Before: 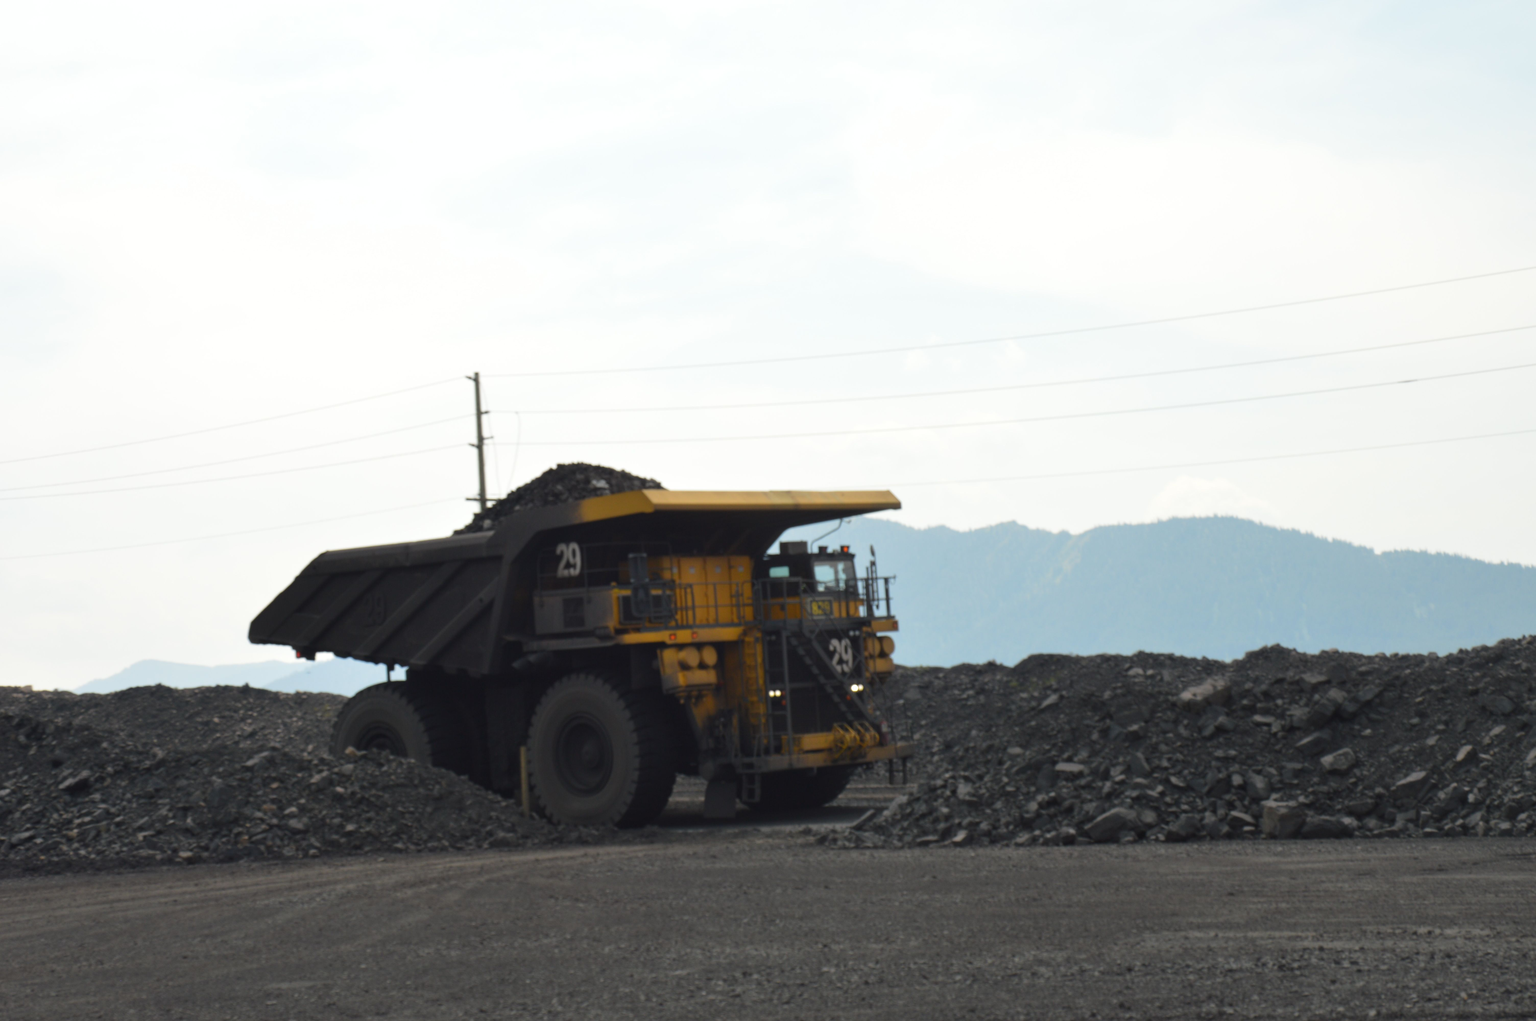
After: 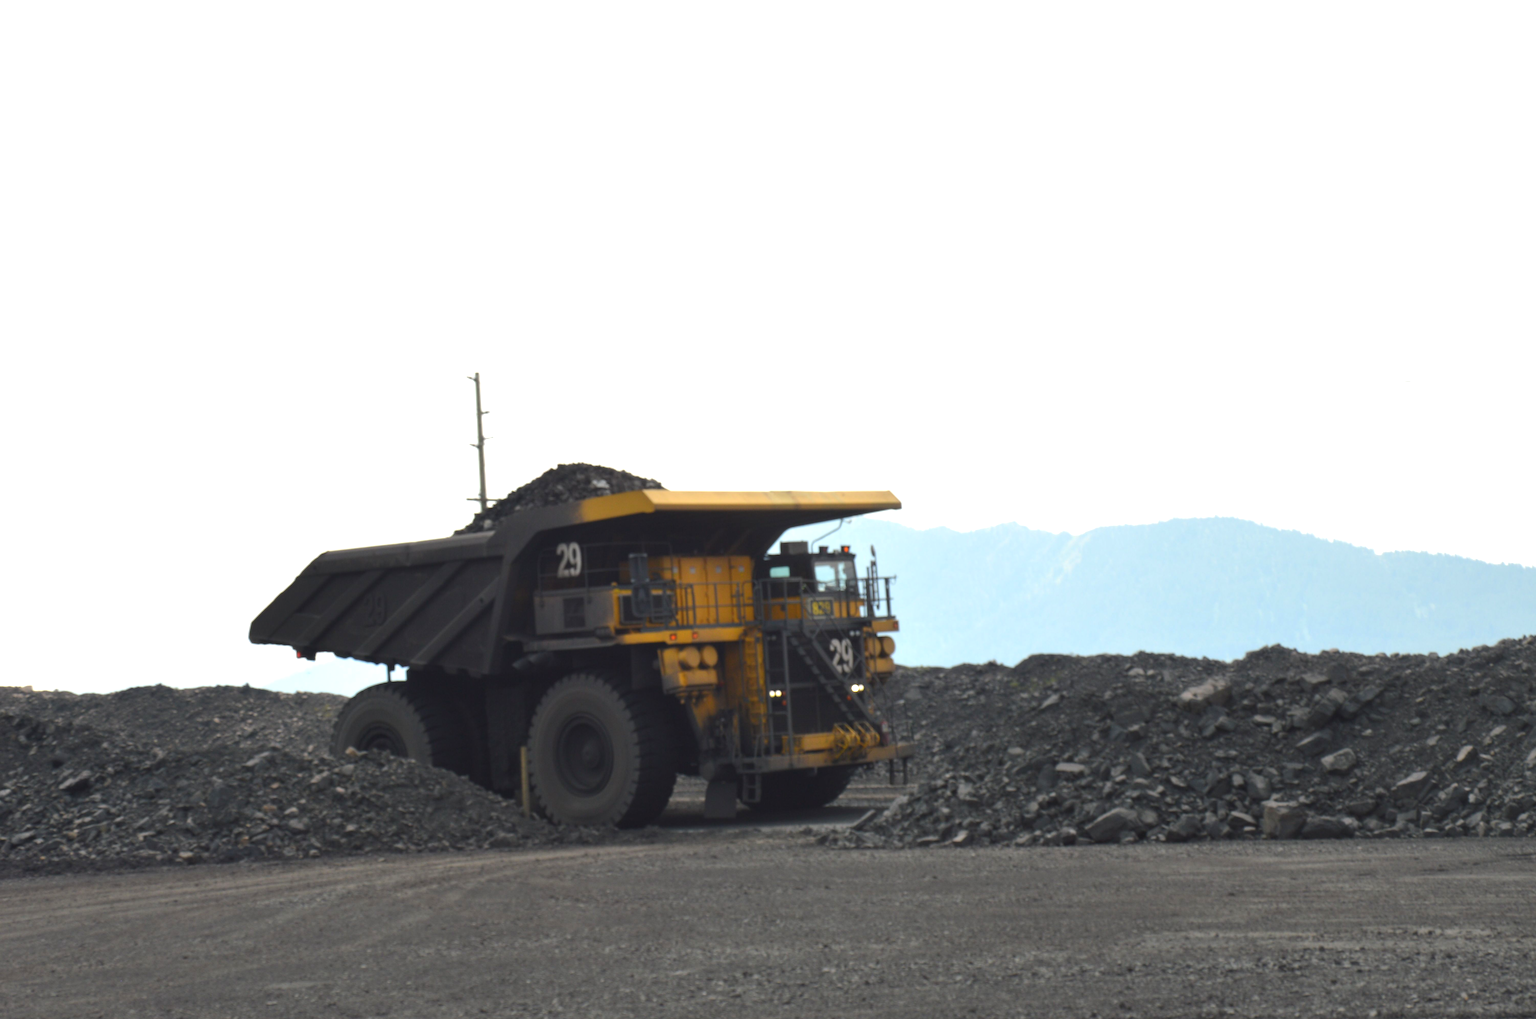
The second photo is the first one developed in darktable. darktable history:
crop: top 0.05%, bottom 0.098%
exposure: black level correction 0, exposure 0.7 EV, compensate exposure bias true, compensate highlight preservation false
